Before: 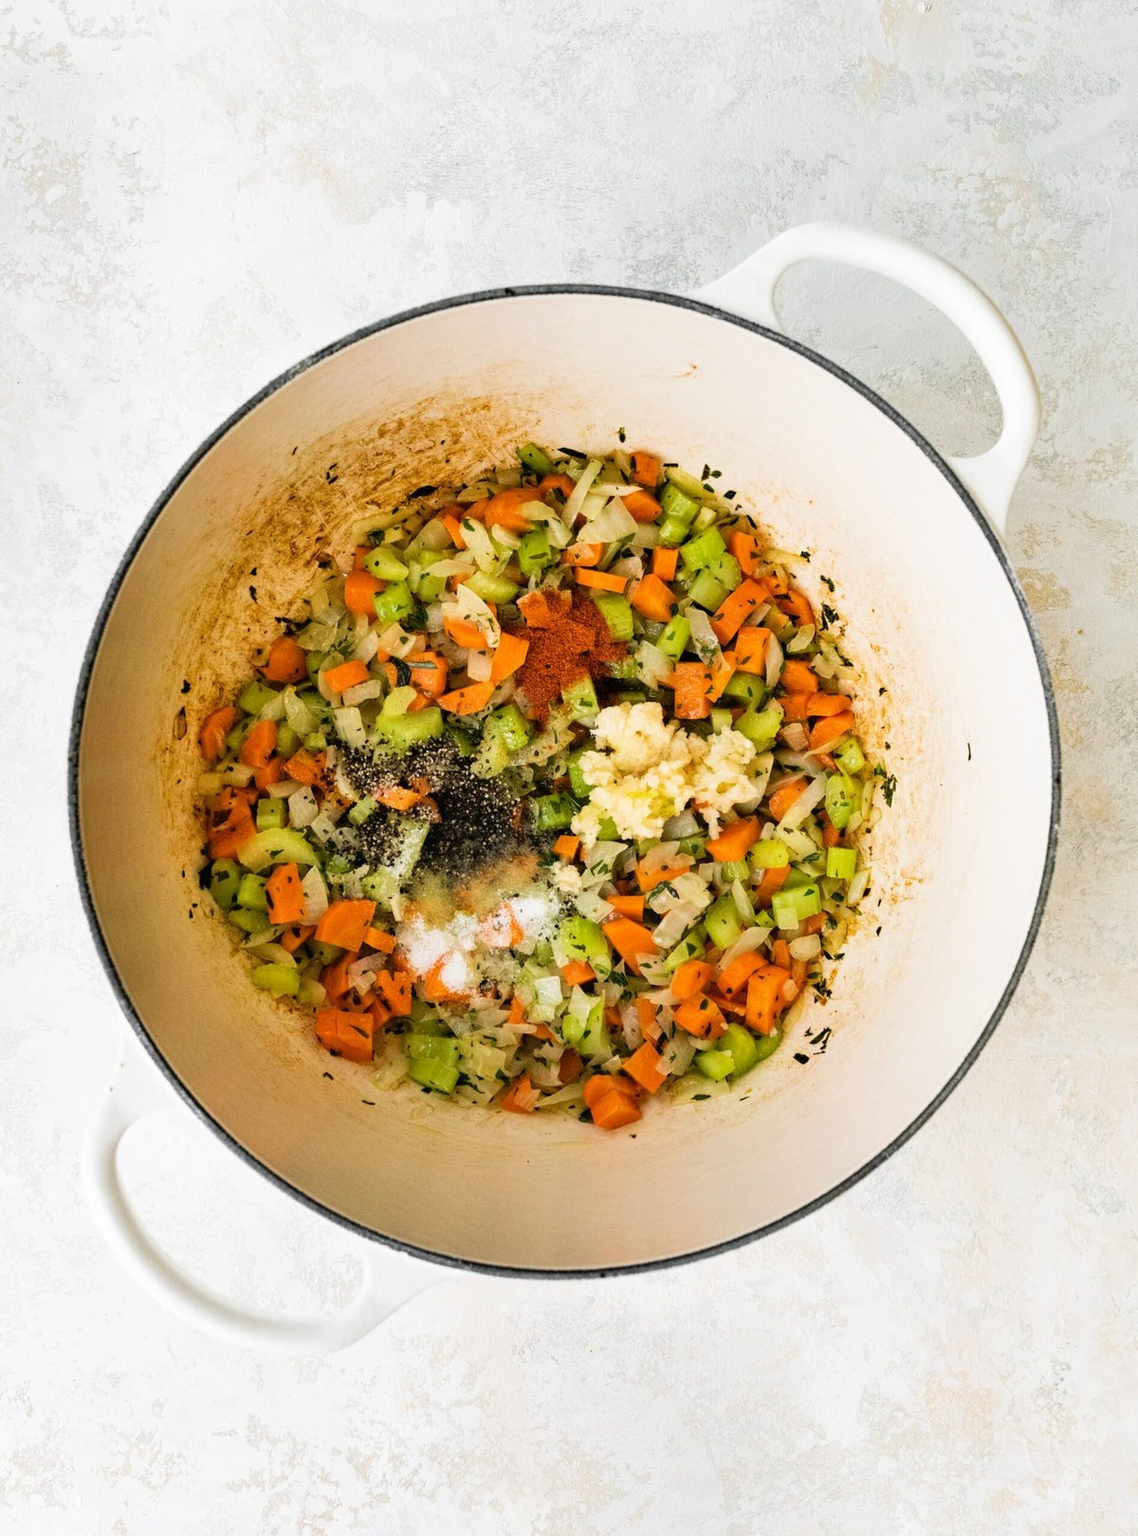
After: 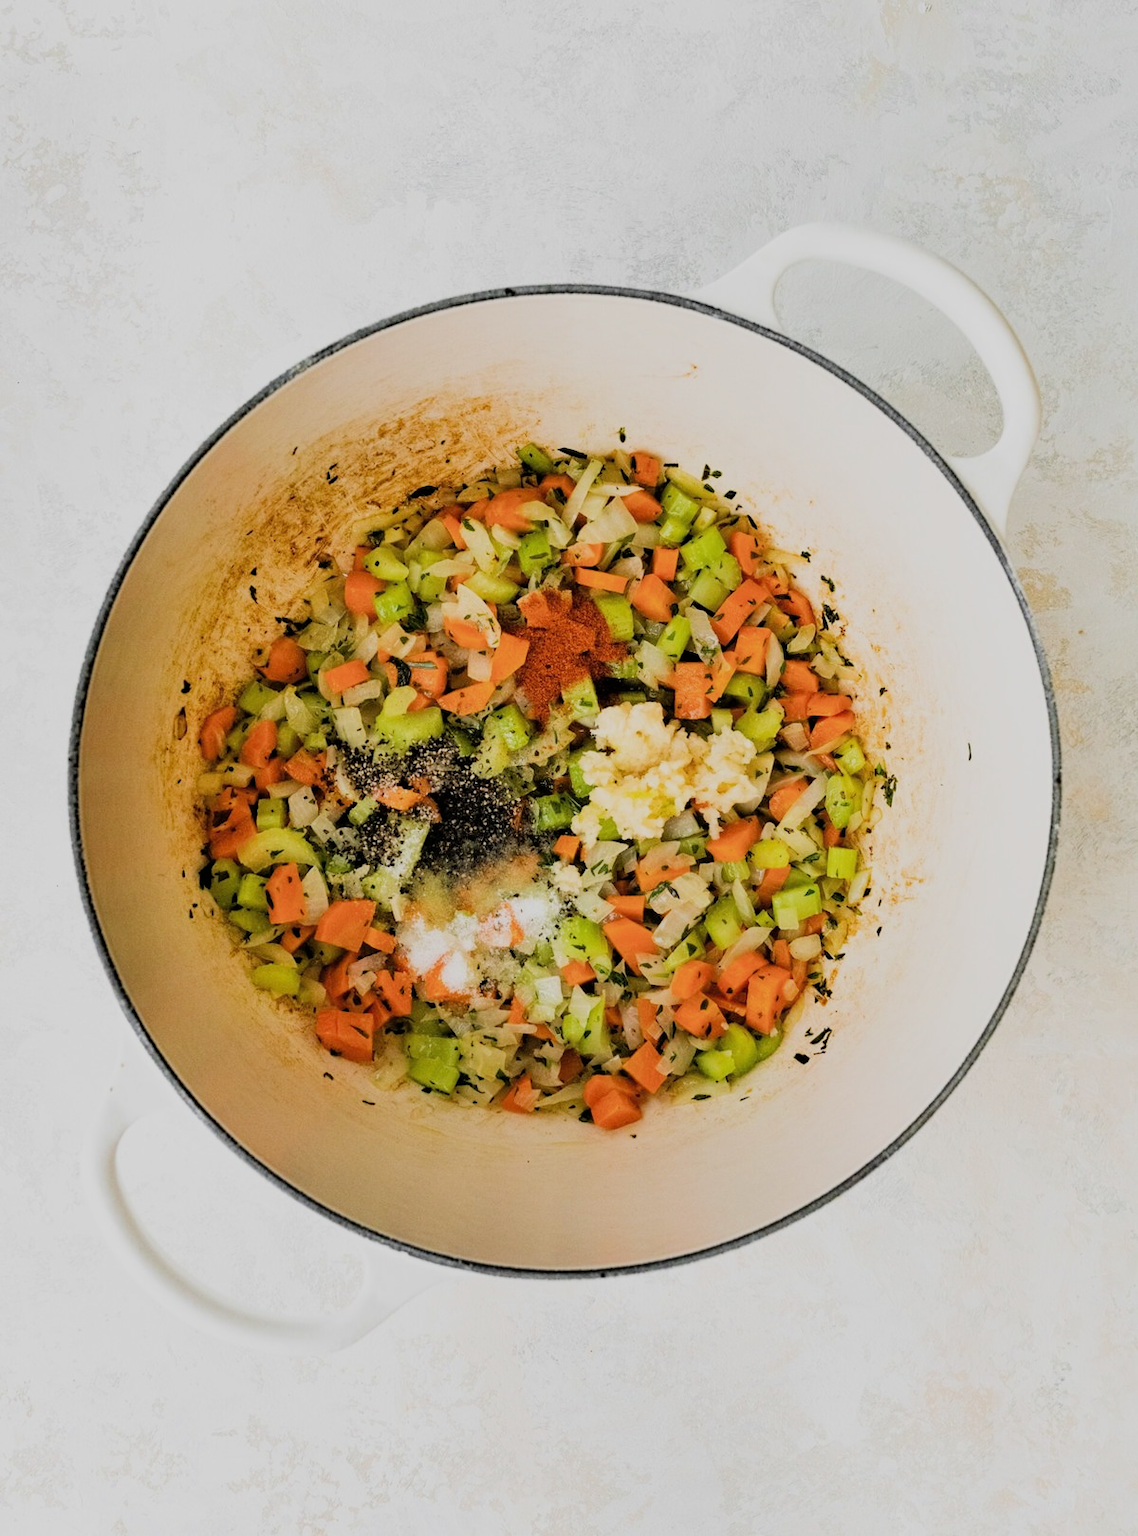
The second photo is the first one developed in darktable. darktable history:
filmic rgb: black relative exposure -7.65 EV, white relative exposure 4.56 EV, hardness 3.61
exposure: black level correction -0.001, exposure 0.08 EV, compensate exposure bias true, compensate highlight preservation false
